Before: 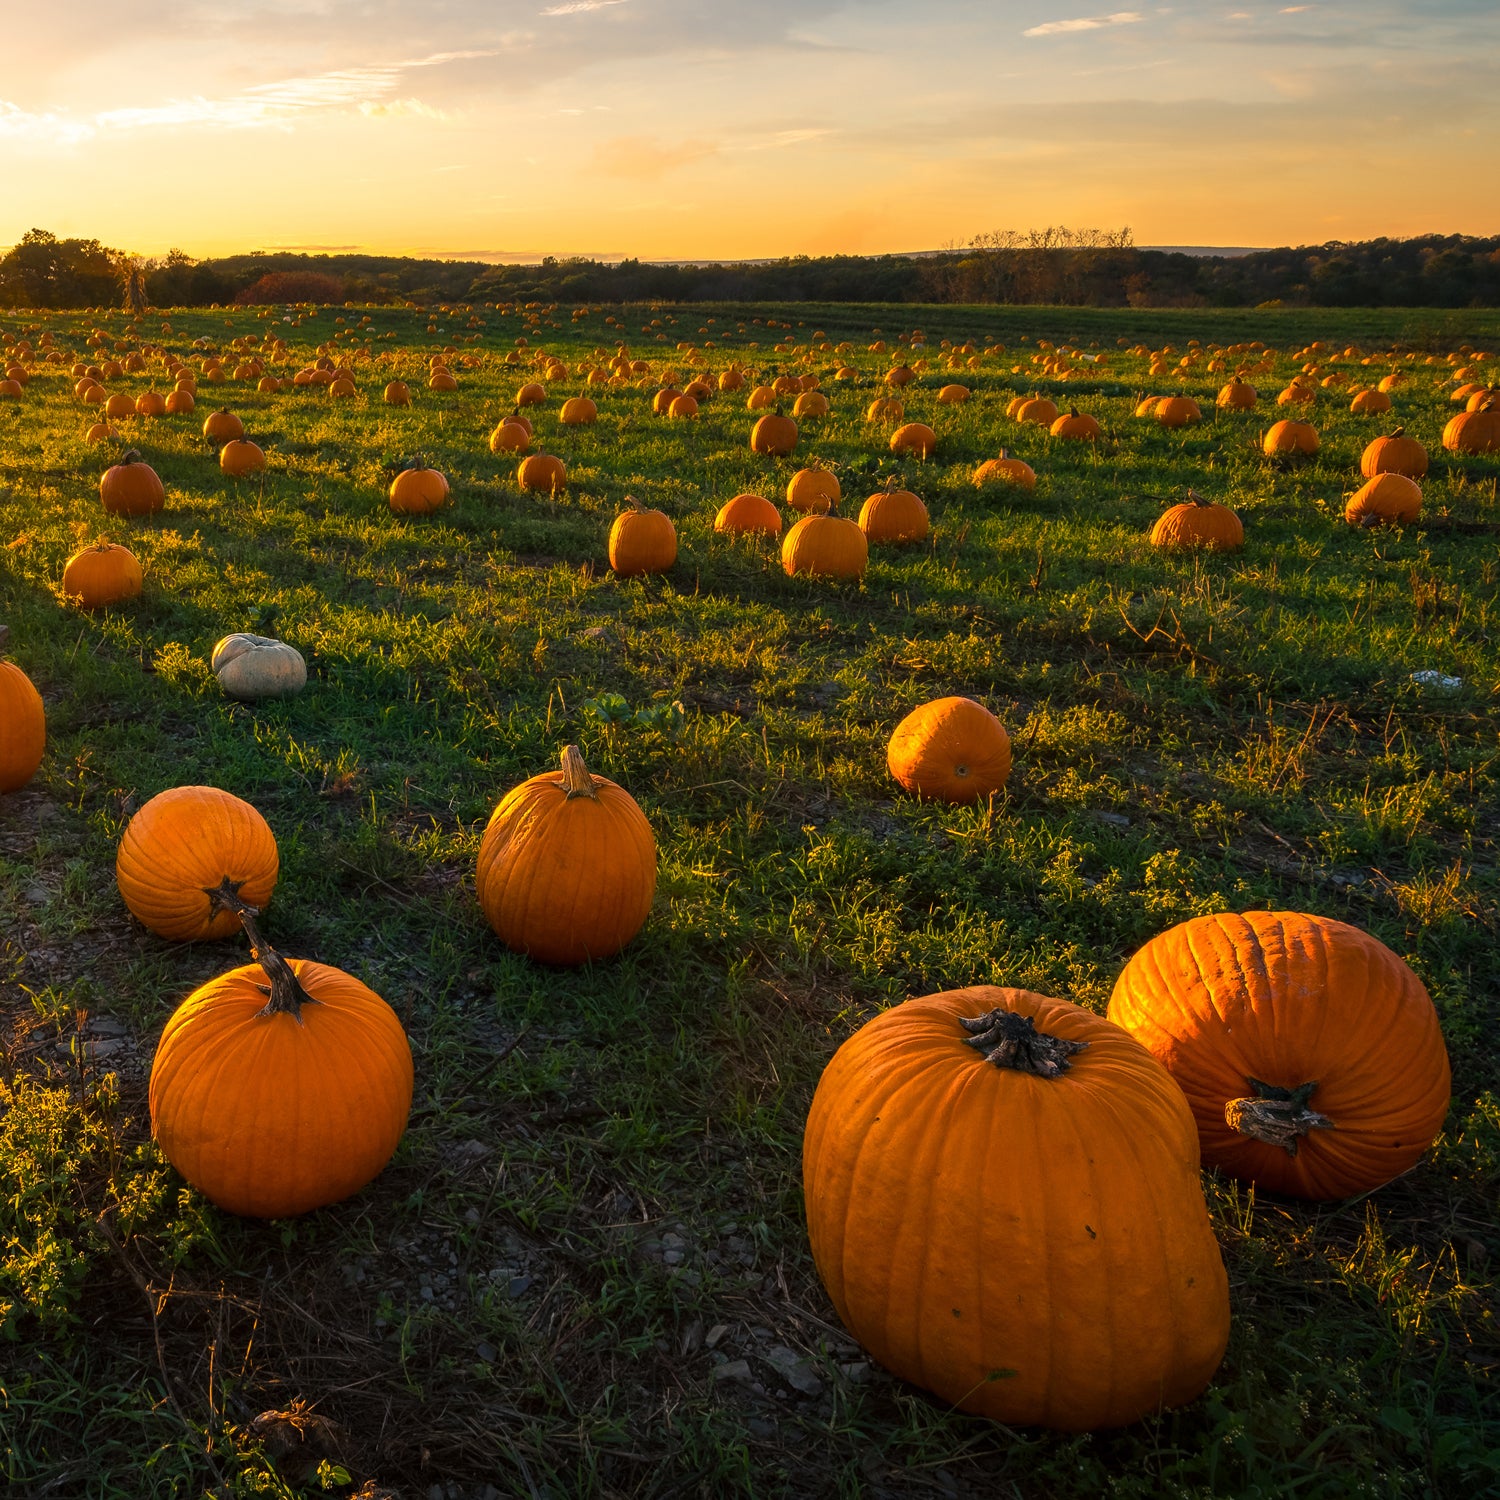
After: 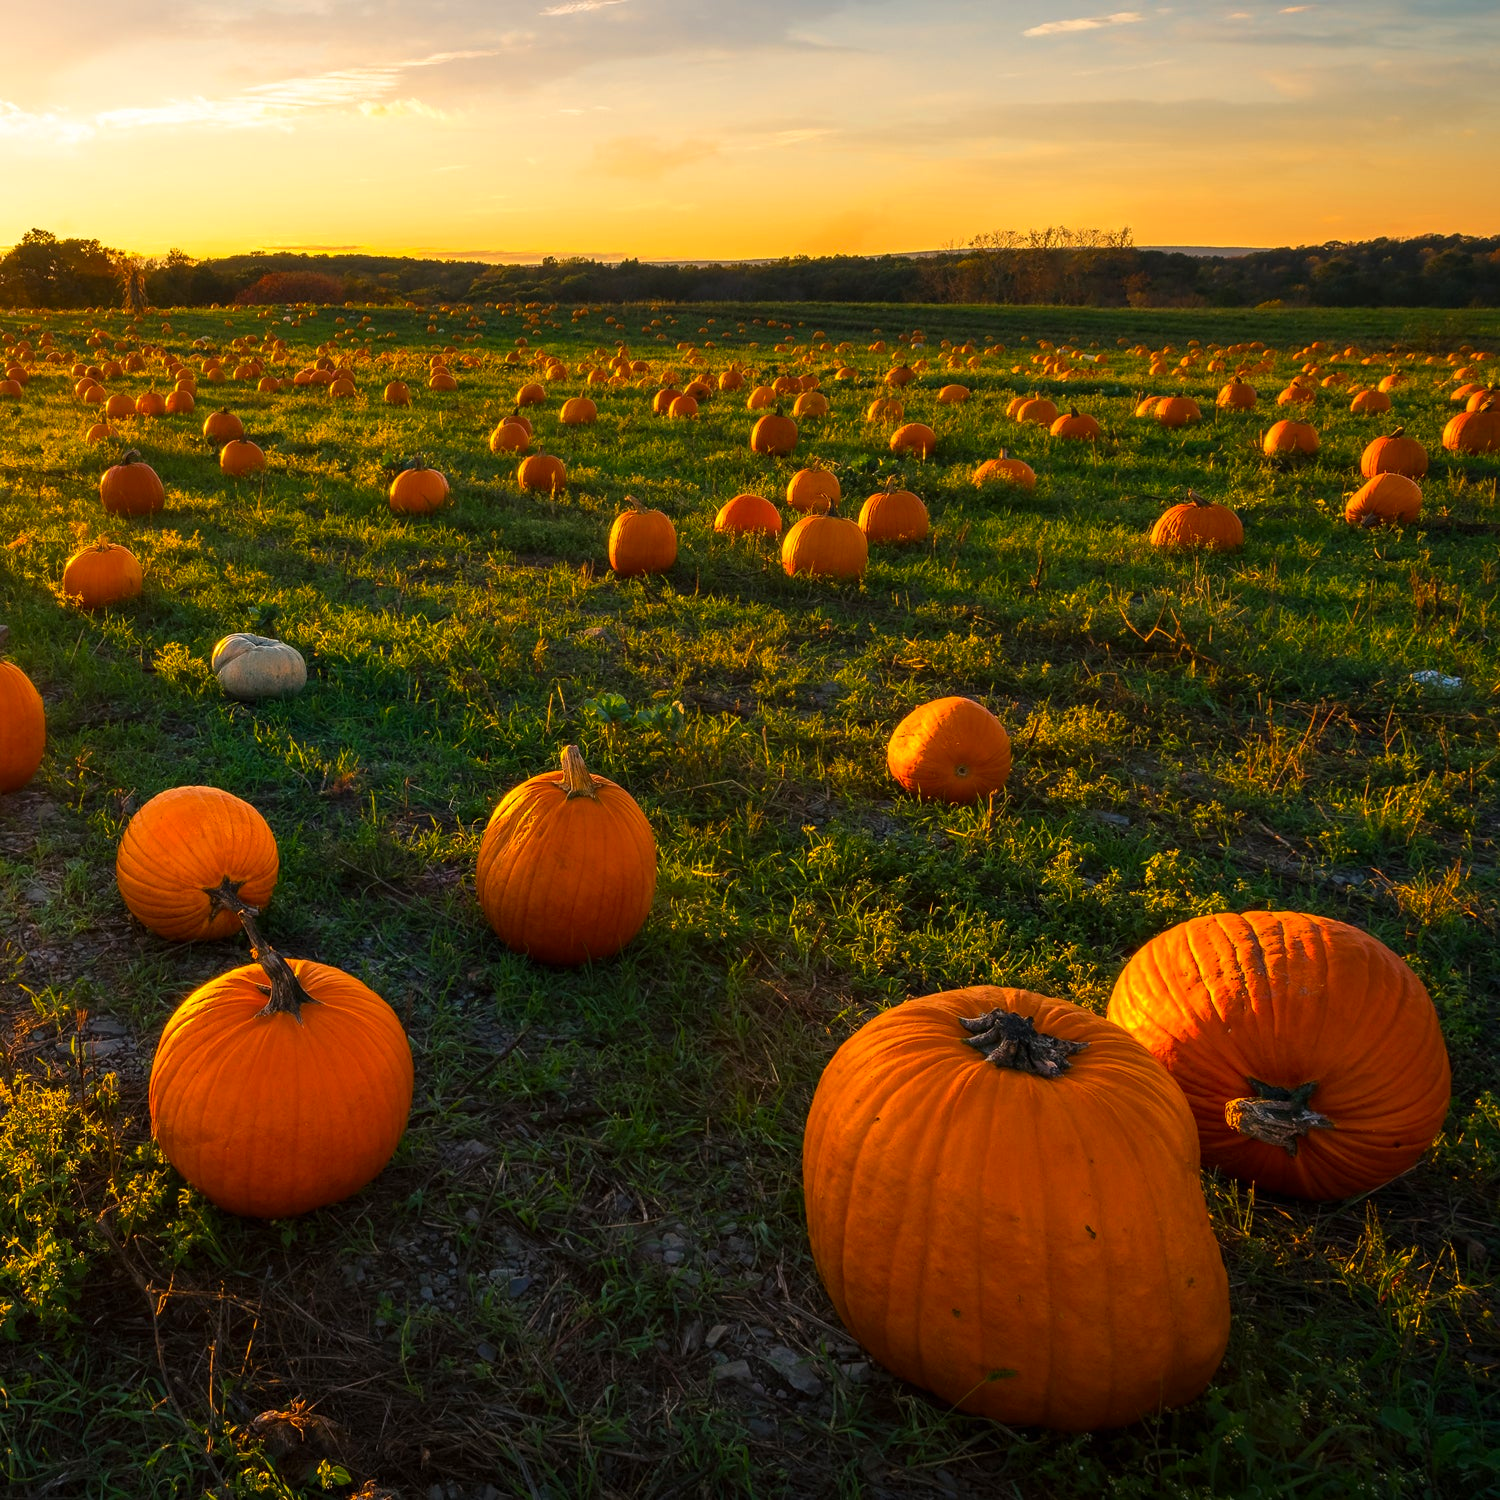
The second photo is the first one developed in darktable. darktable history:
color zones: curves: ch0 [(0, 0.613) (0.01, 0.613) (0.245, 0.448) (0.498, 0.529) (0.642, 0.665) (0.879, 0.777) (0.99, 0.613)]; ch1 [(0, 0) (0.143, 0) (0.286, 0) (0.429, 0) (0.571, 0) (0.714, 0) (0.857, 0)], mix -121.96%
color correction: highlights a* 0.003, highlights b* -0.283
